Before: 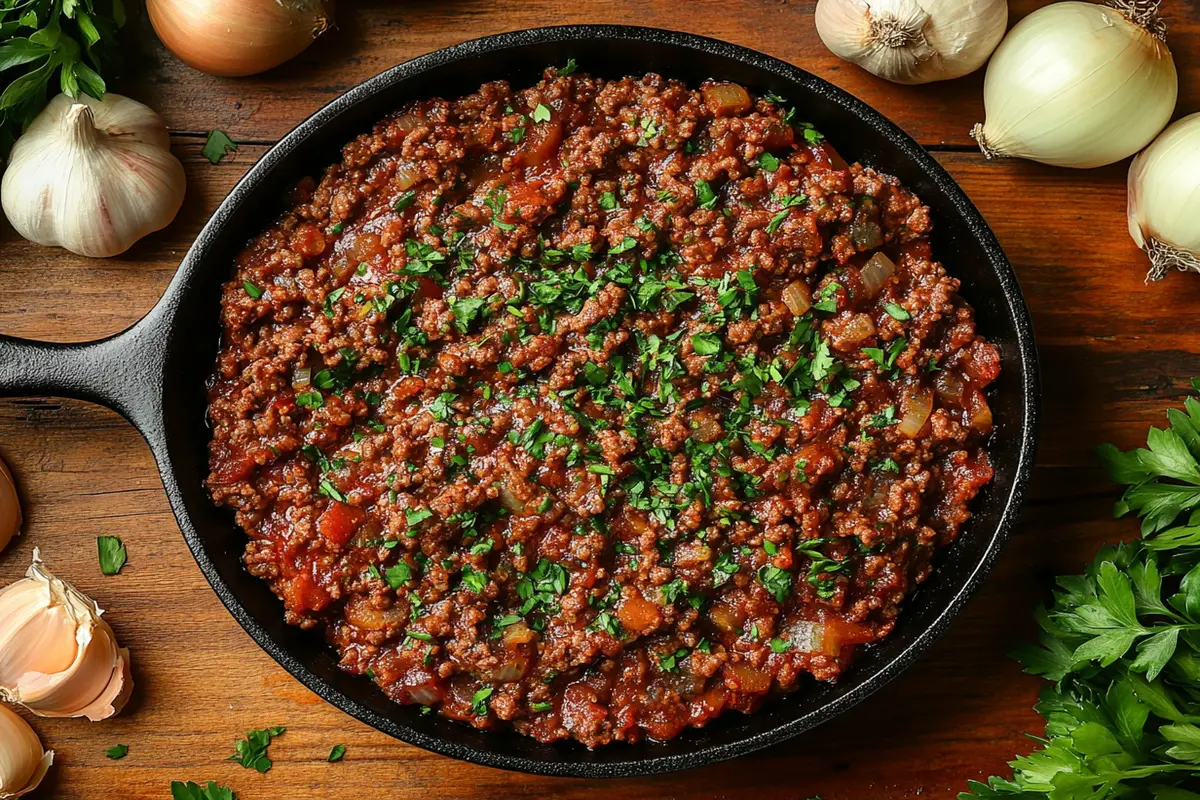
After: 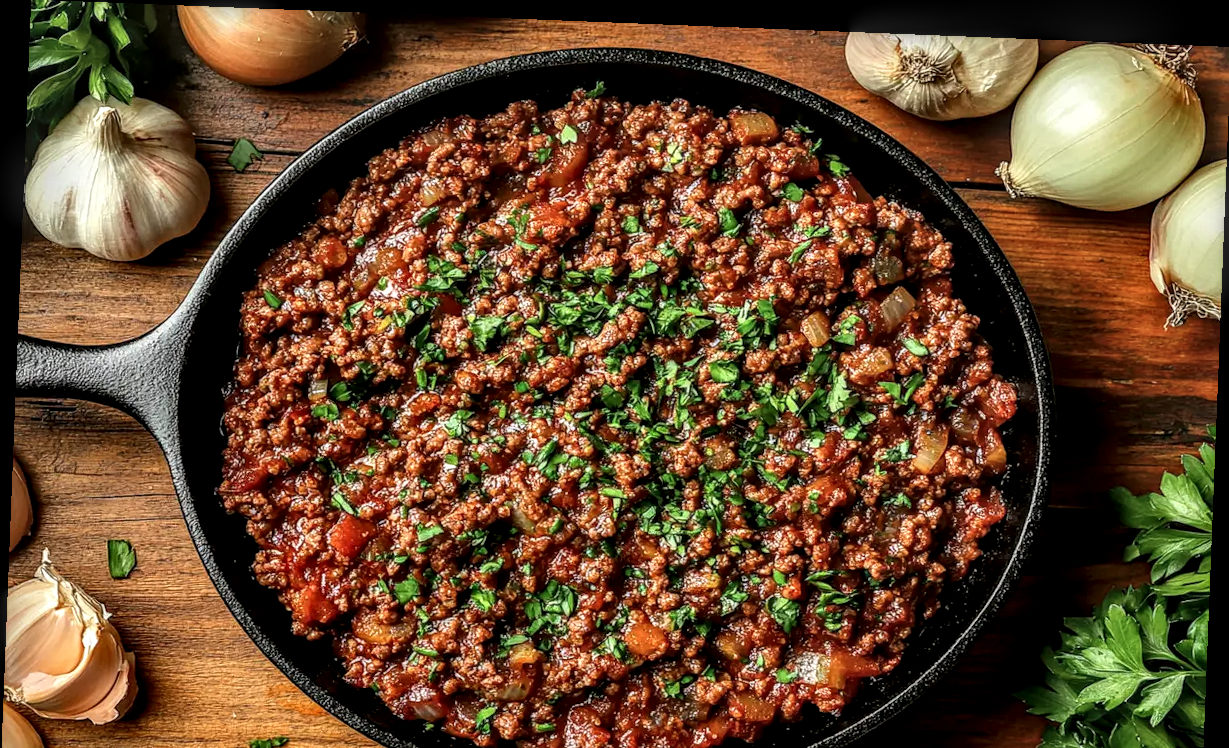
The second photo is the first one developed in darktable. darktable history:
rotate and perspective: rotation 2.27°, automatic cropping off
local contrast: highlights 0%, shadows 0%, detail 182%
crop and rotate: top 0%, bottom 11.49%
